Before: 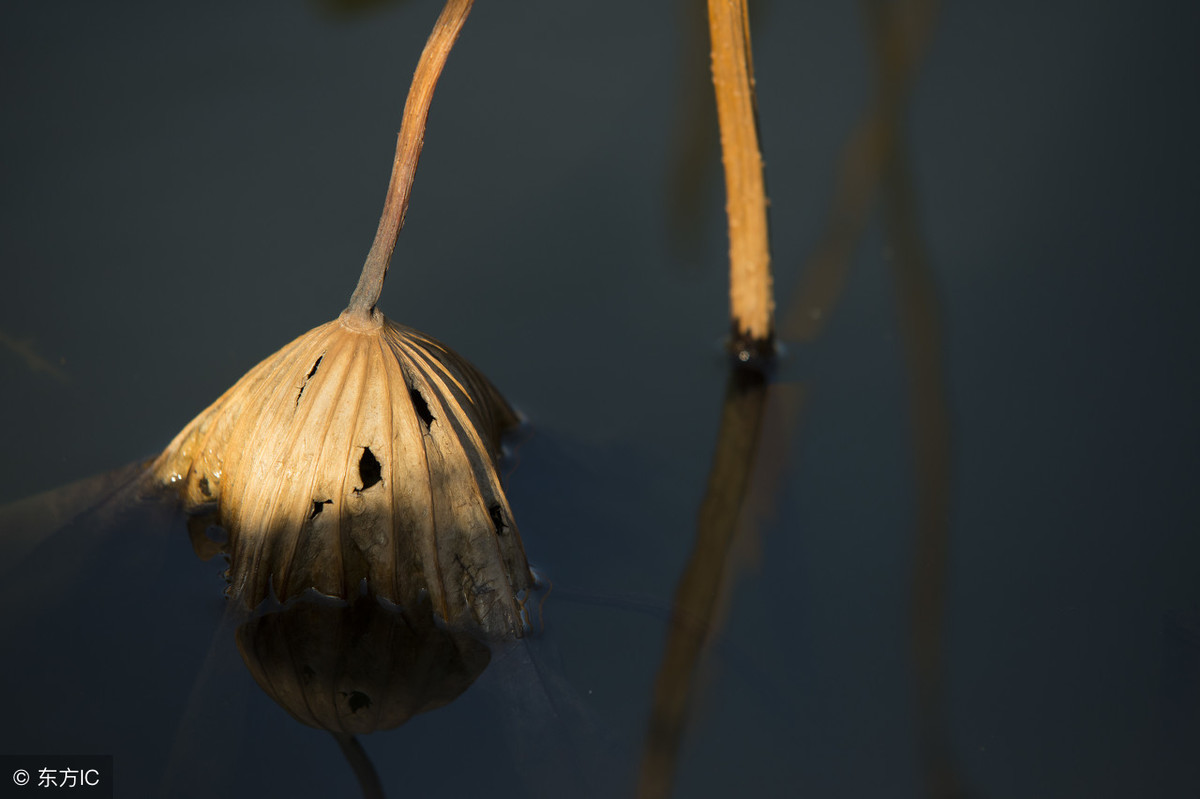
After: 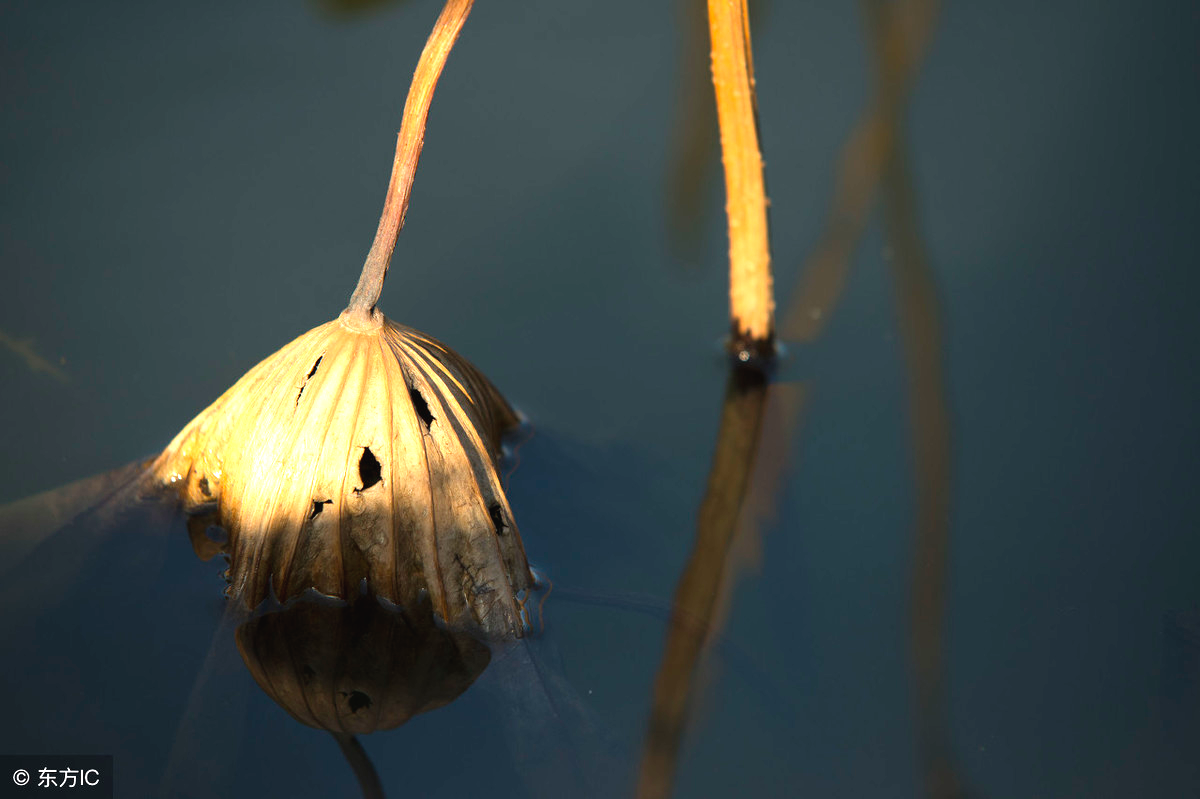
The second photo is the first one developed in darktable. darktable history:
exposure: black level correction -0.001, exposure 0.079 EV, compensate exposure bias true, compensate highlight preservation false
